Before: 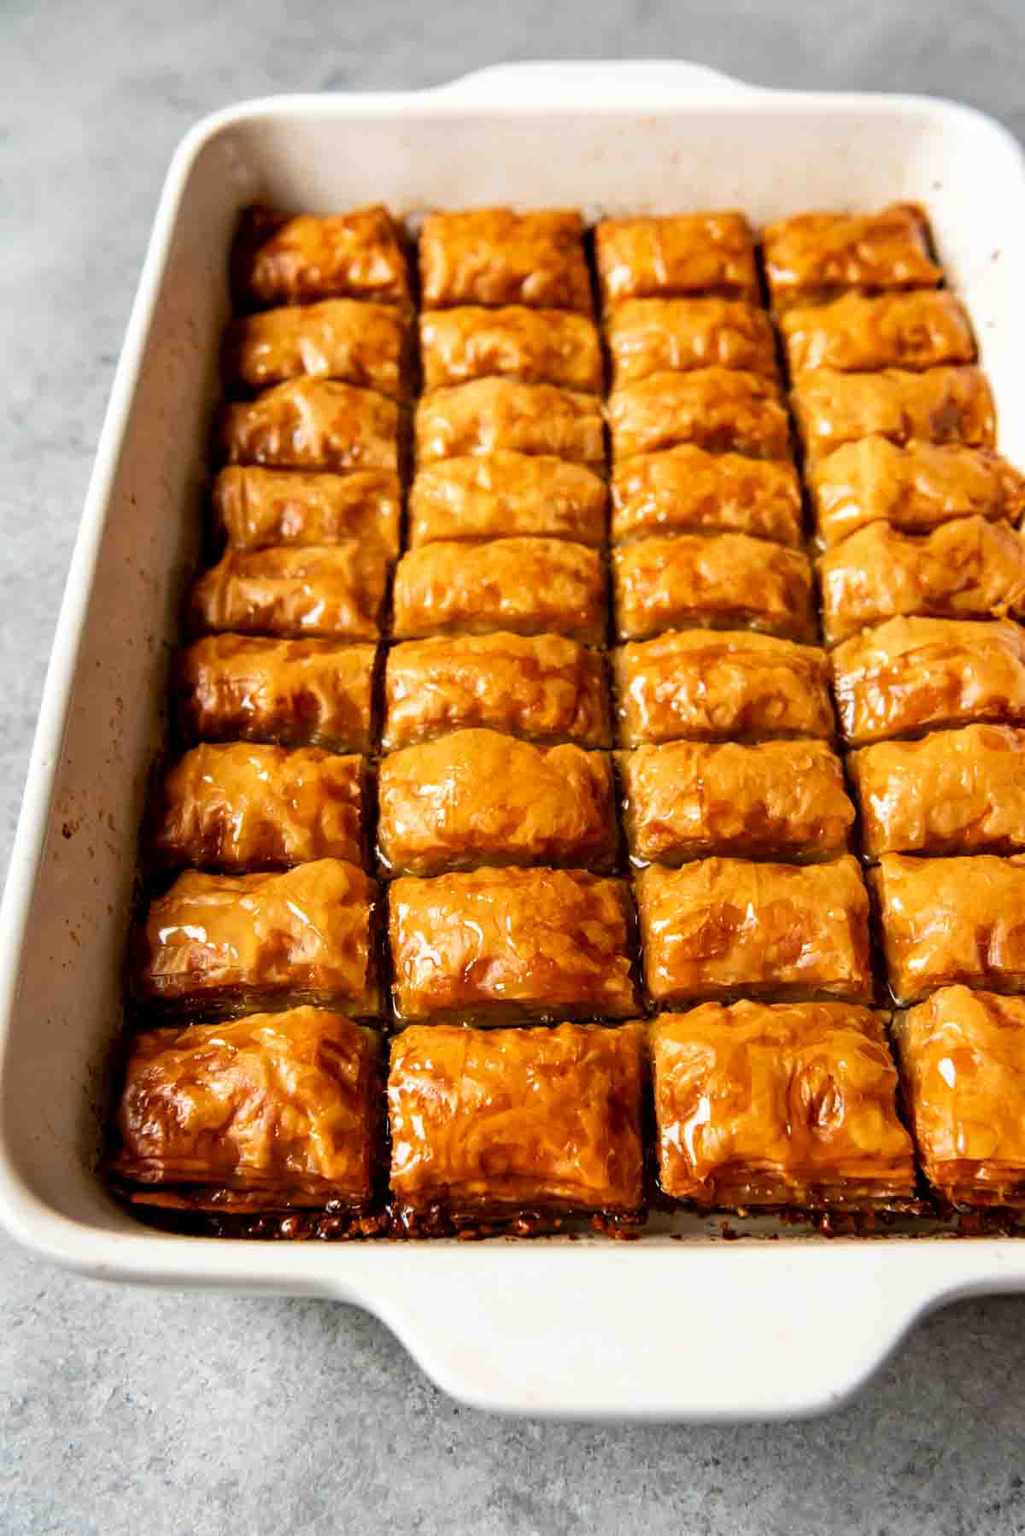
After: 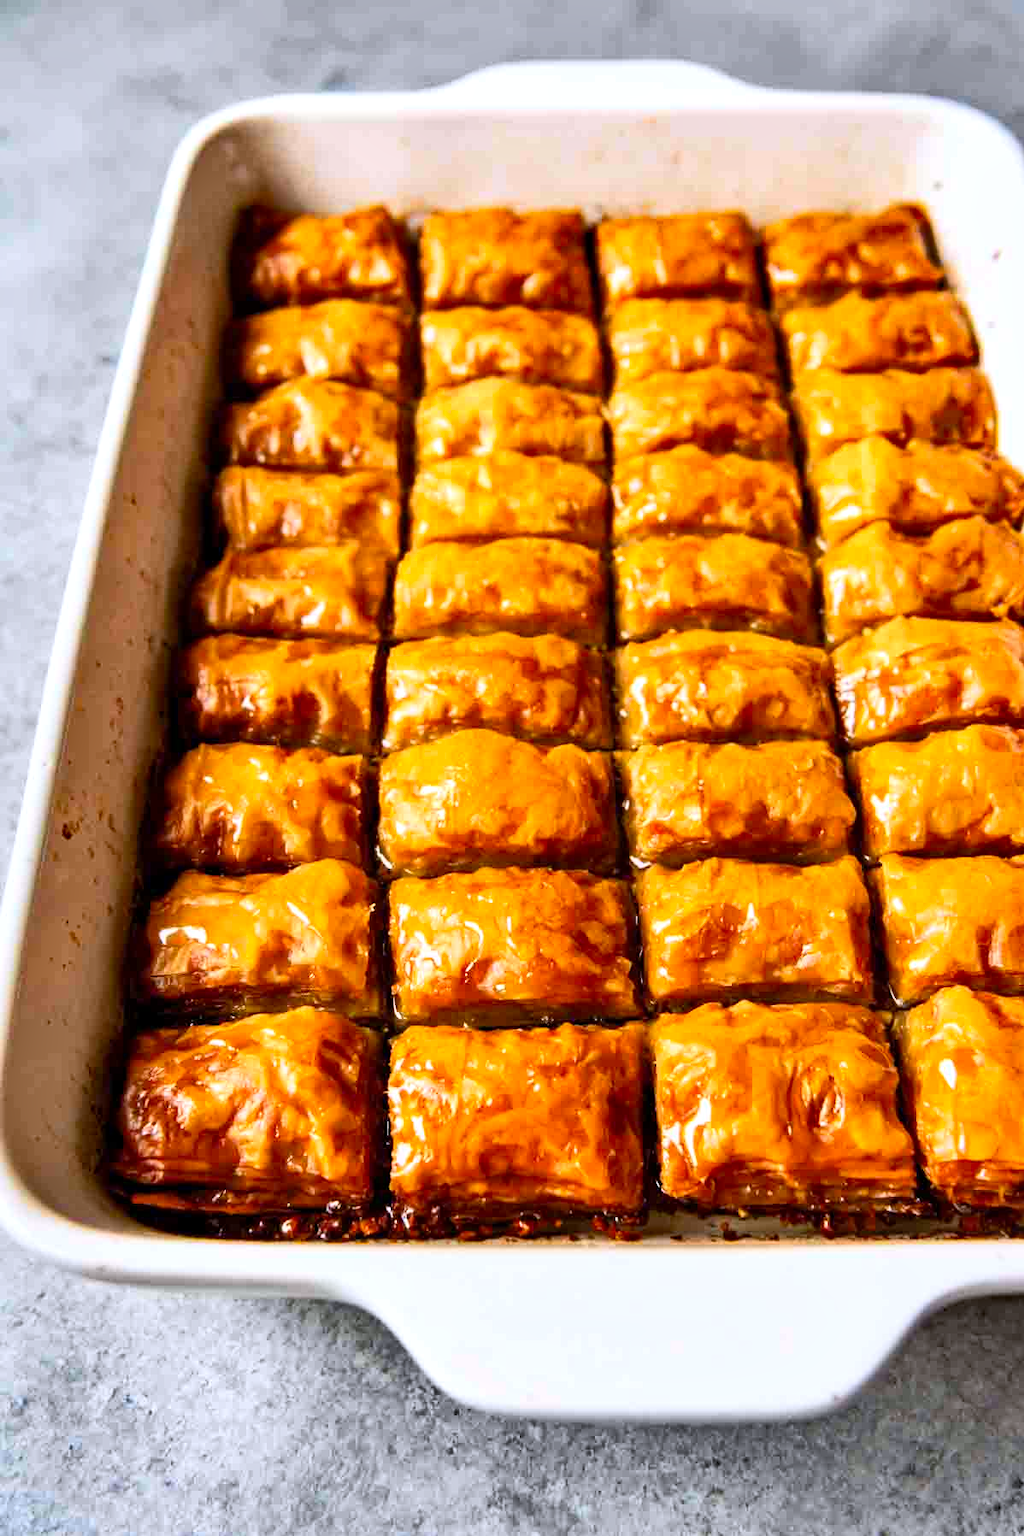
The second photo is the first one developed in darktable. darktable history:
shadows and highlights: low approximation 0.01, soften with gaussian
contrast brightness saturation: contrast 0.2, brightness 0.16, saturation 0.22
local contrast: mode bilateral grid, contrast 20, coarseness 50, detail 120%, midtone range 0.2
white balance: red 0.984, blue 1.059
haze removal: compatibility mode true, adaptive false
